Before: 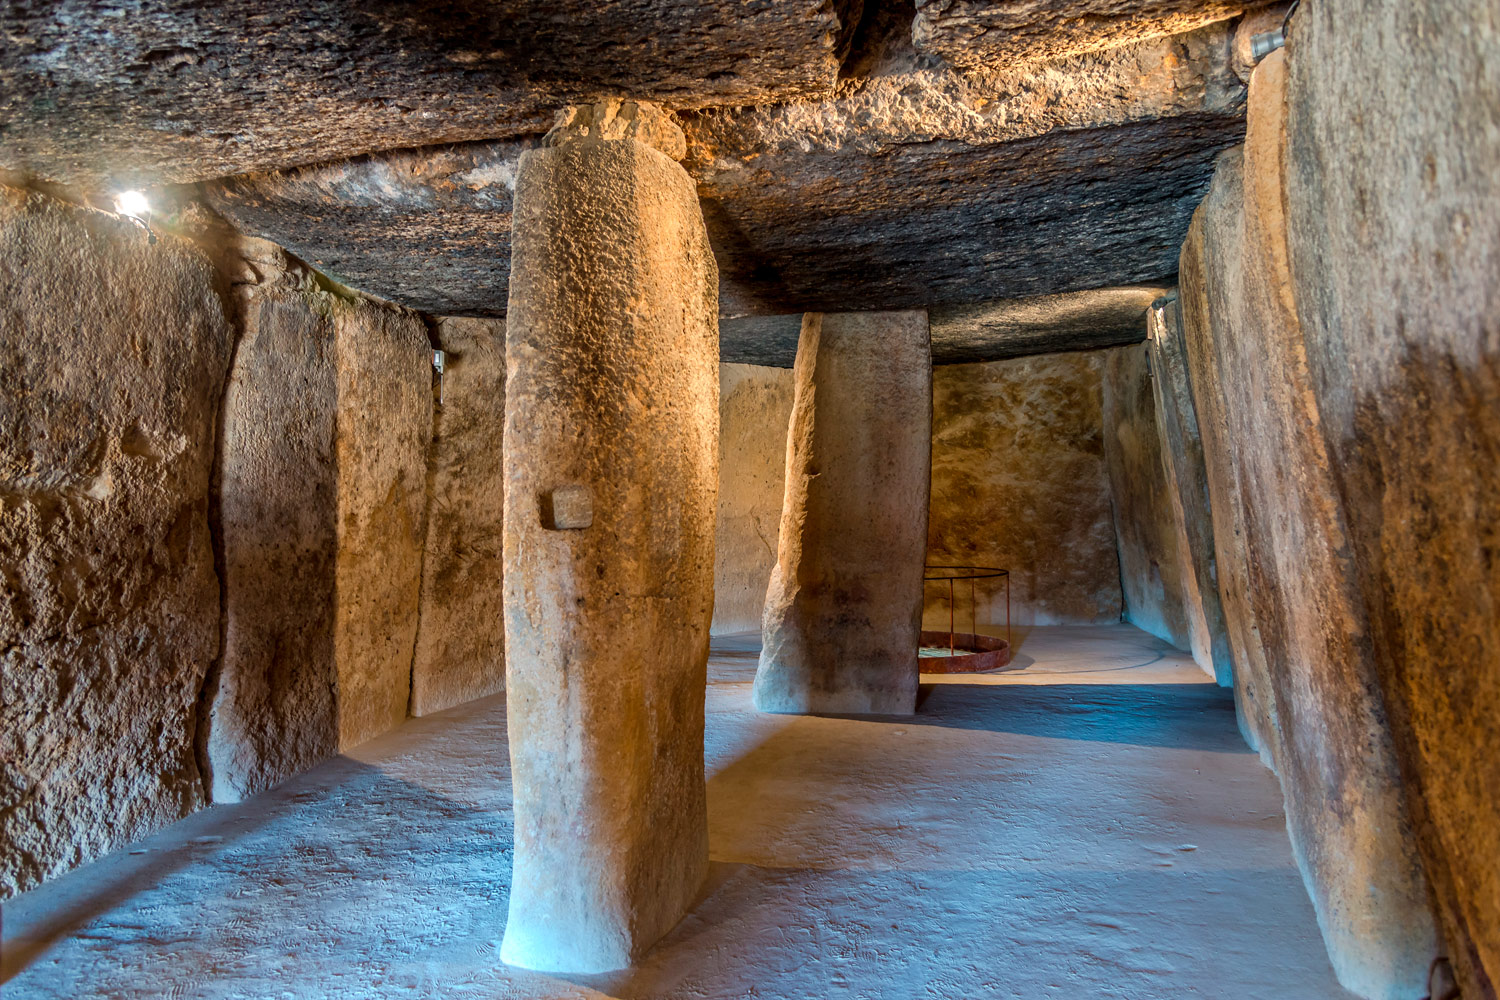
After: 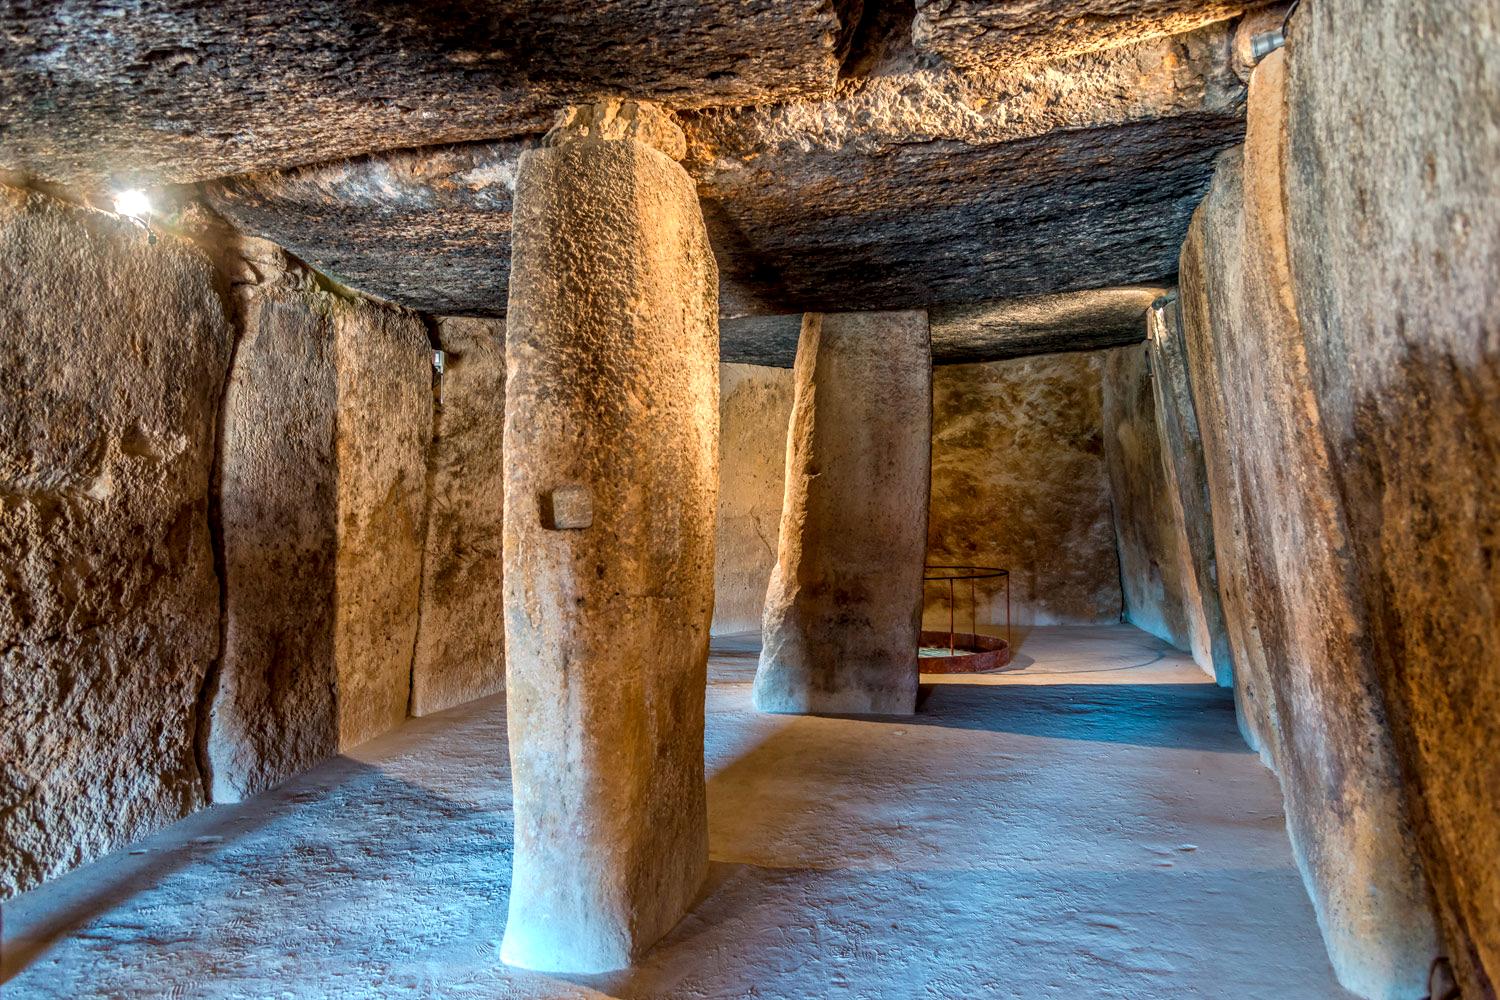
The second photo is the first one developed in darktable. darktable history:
exposure: exposure 0.131 EV, compensate highlight preservation false
local contrast: on, module defaults
color balance: mode lift, gamma, gain (sRGB)
